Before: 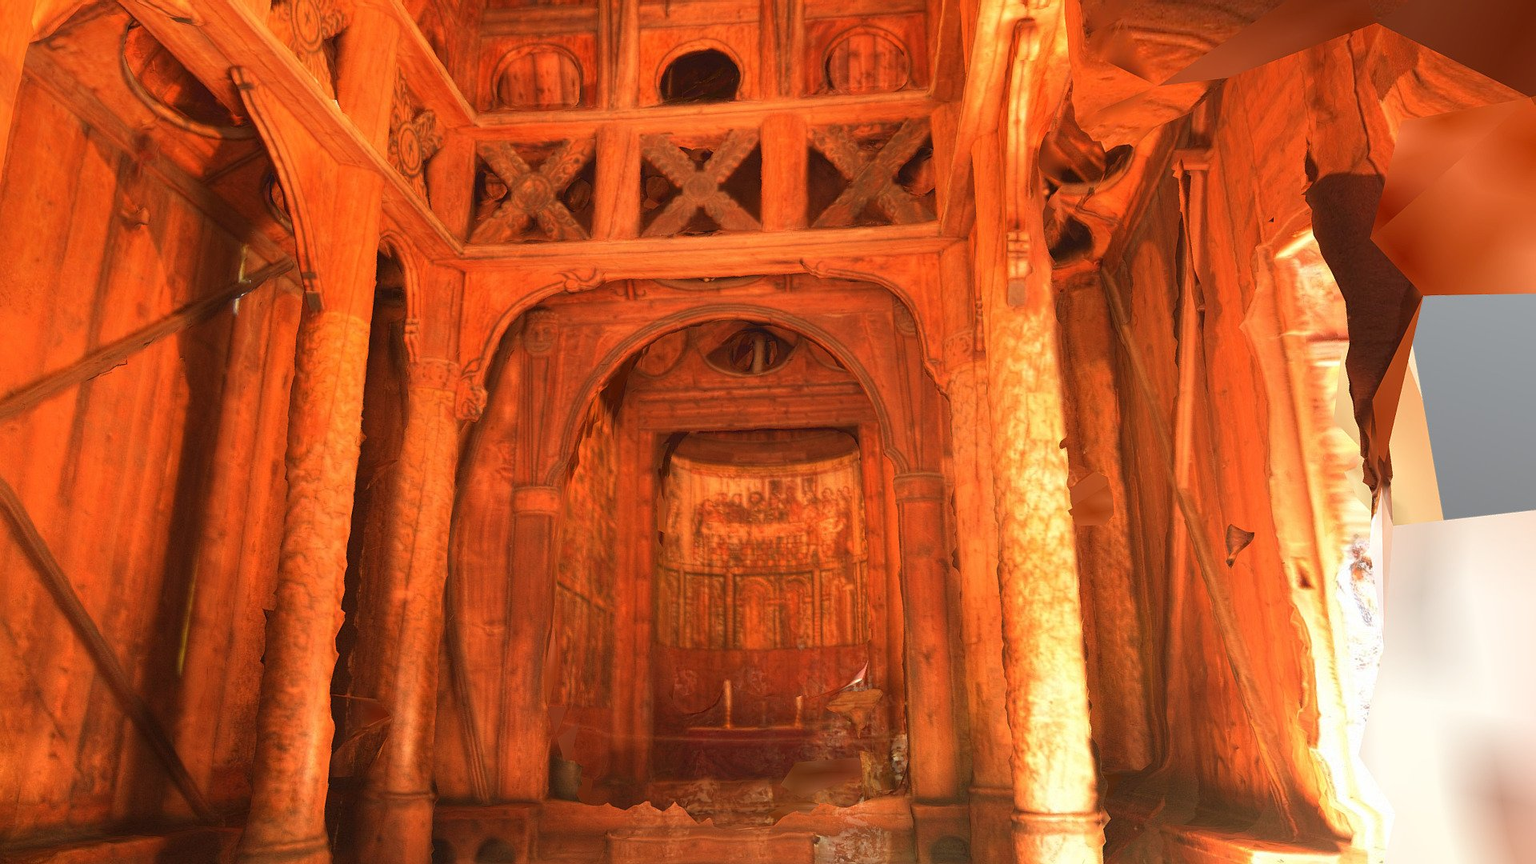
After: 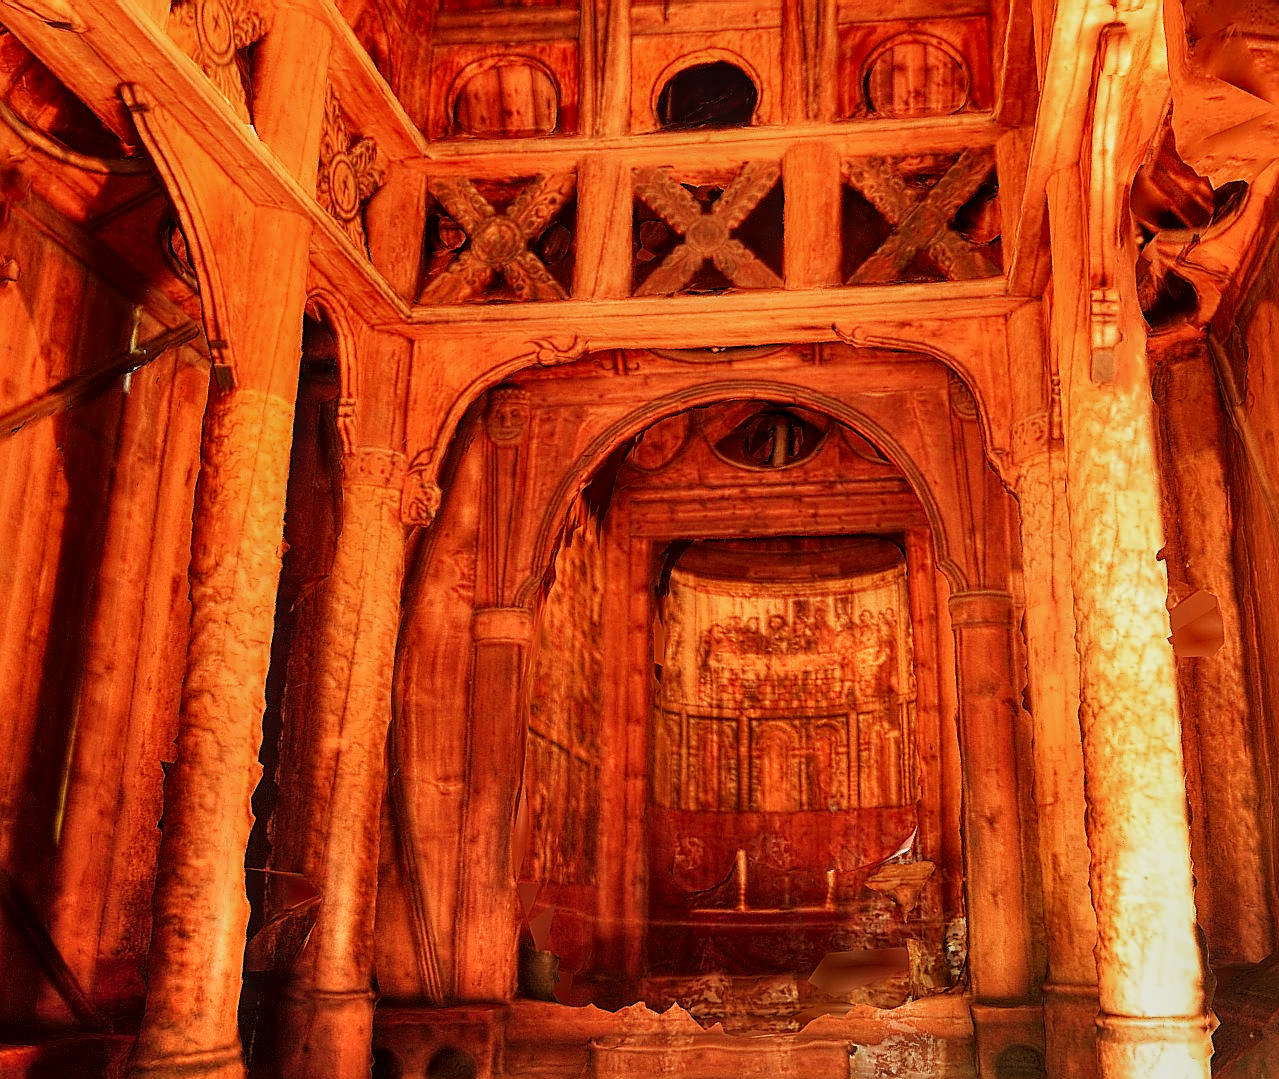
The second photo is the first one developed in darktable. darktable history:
shadows and highlights: shadows 52.34, highlights -28.23, soften with gaussian
local contrast: on, module defaults
sigmoid: contrast 1.7, skew -0.1, preserve hue 0%, red attenuation 0.1, red rotation 0.035, green attenuation 0.1, green rotation -0.017, blue attenuation 0.15, blue rotation -0.052, base primaries Rec2020
crop and rotate: left 8.786%, right 24.548%
sharpen: radius 1.4, amount 1.25, threshold 0.7
